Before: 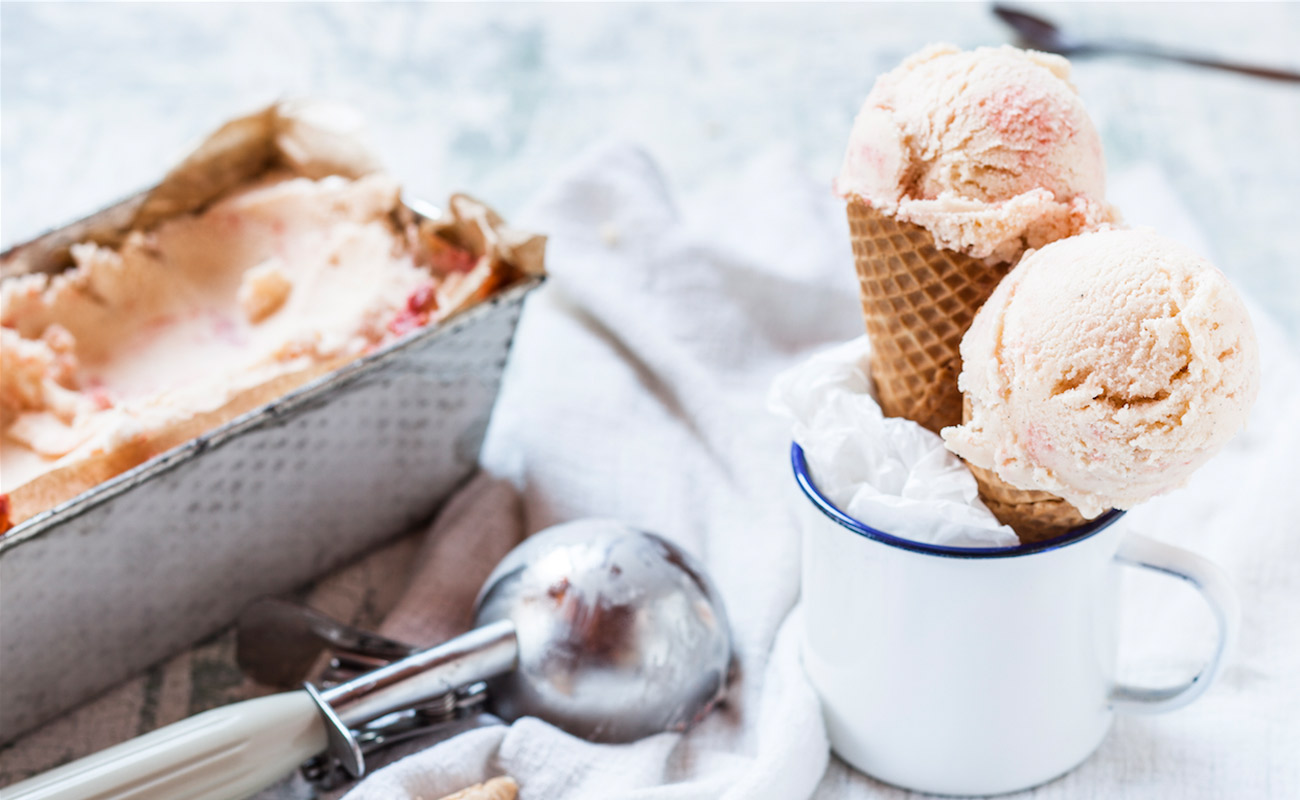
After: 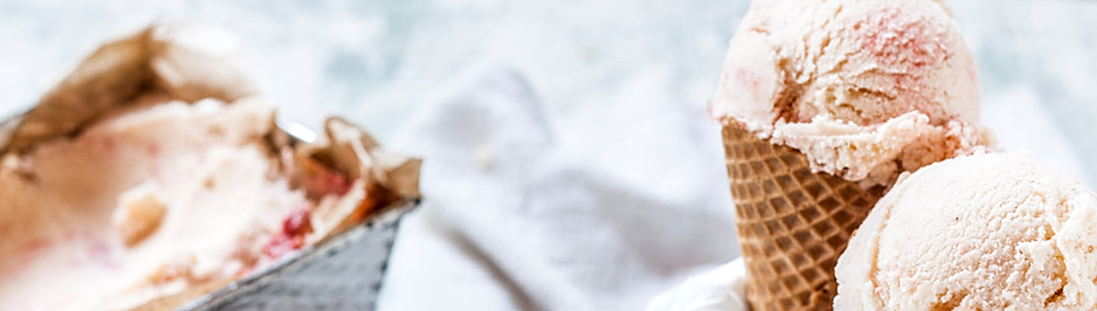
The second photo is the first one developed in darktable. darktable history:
local contrast: on, module defaults
sharpen: amount 0.49
crop and rotate: left 9.628%, top 9.681%, right 5.931%, bottom 51.391%
